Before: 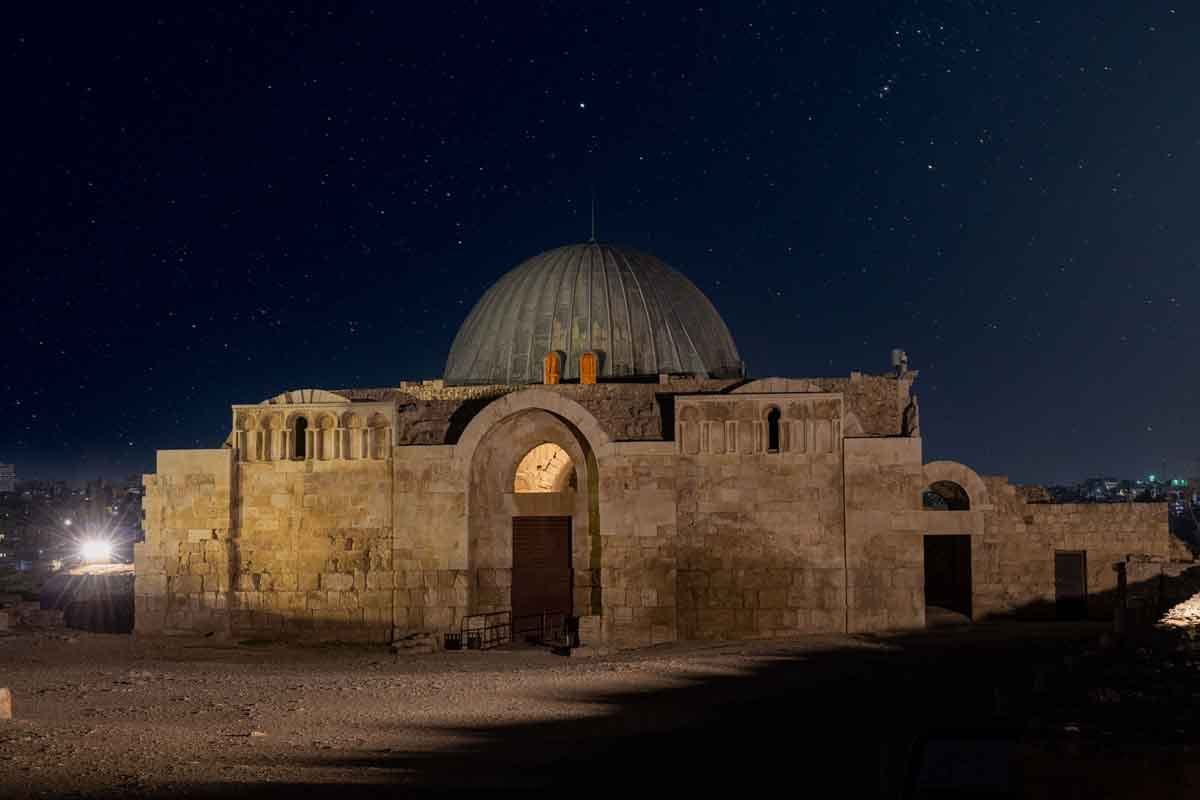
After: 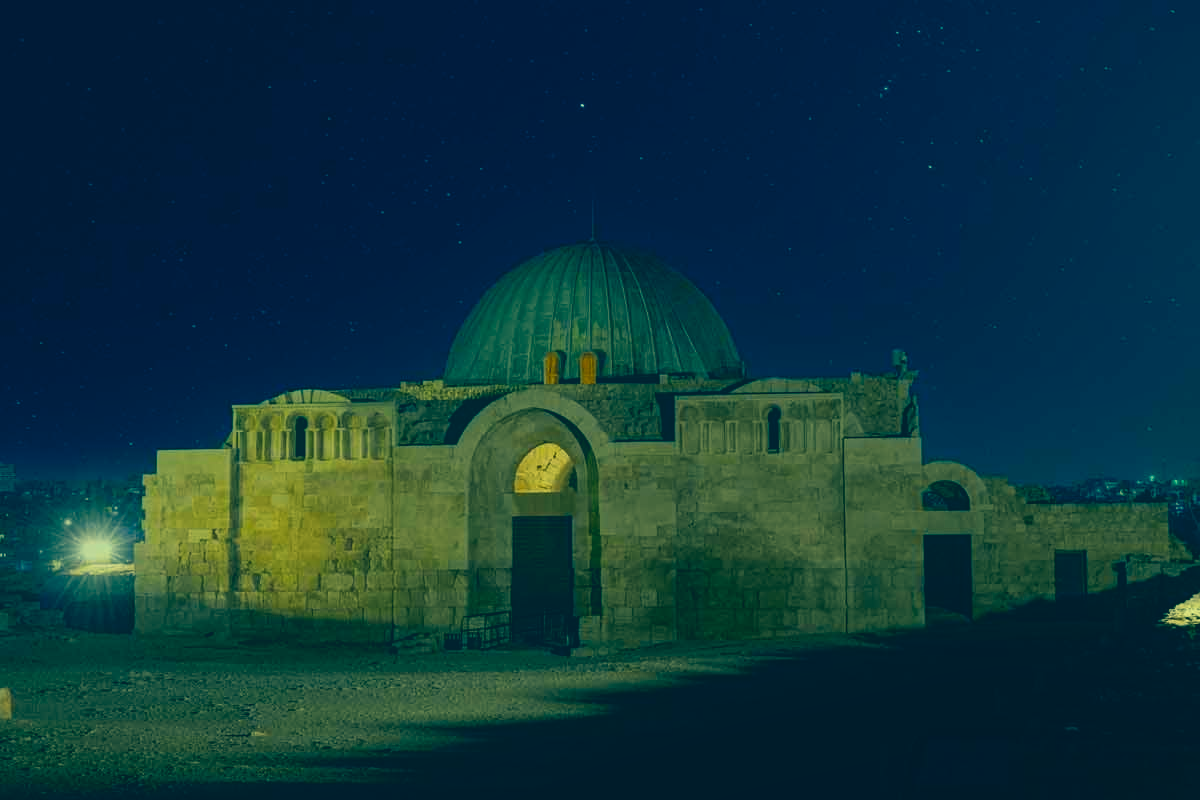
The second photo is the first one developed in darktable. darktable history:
color correction: highlights a* -15.58, highlights b* 40, shadows a* -40, shadows b* -26.18
bloom: on, module defaults
contrast equalizer: y [[0.46, 0.454, 0.451, 0.451, 0.455, 0.46], [0.5 ×6], [0.5 ×6], [0 ×6], [0 ×6]]
